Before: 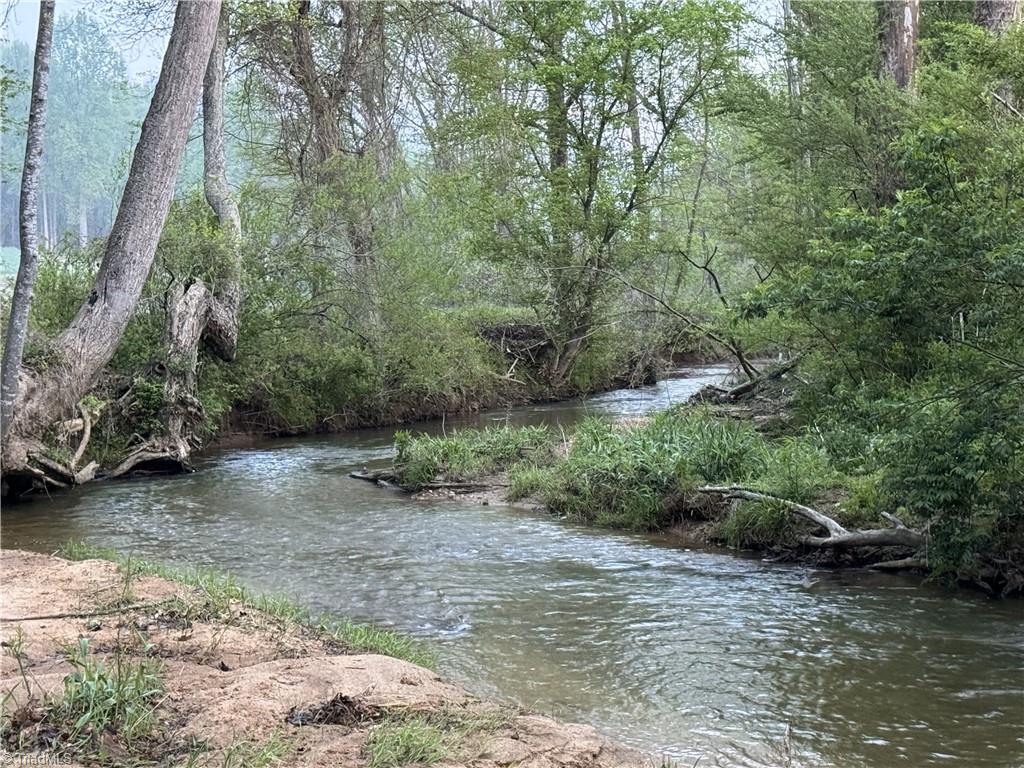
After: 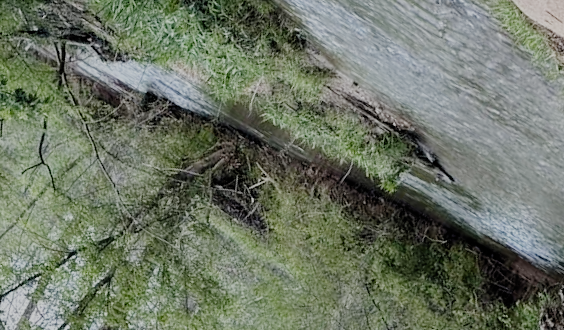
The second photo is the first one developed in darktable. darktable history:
filmic rgb: black relative exposure -6.17 EV, white relative exposure 6.98 EV, hardness 2.26, preserve chrominance no, color science v5 (2021)
crop and rotate: angle 147.02°, left 9.11%, top 15.566%, right 4.573%, bottom 17.031%
